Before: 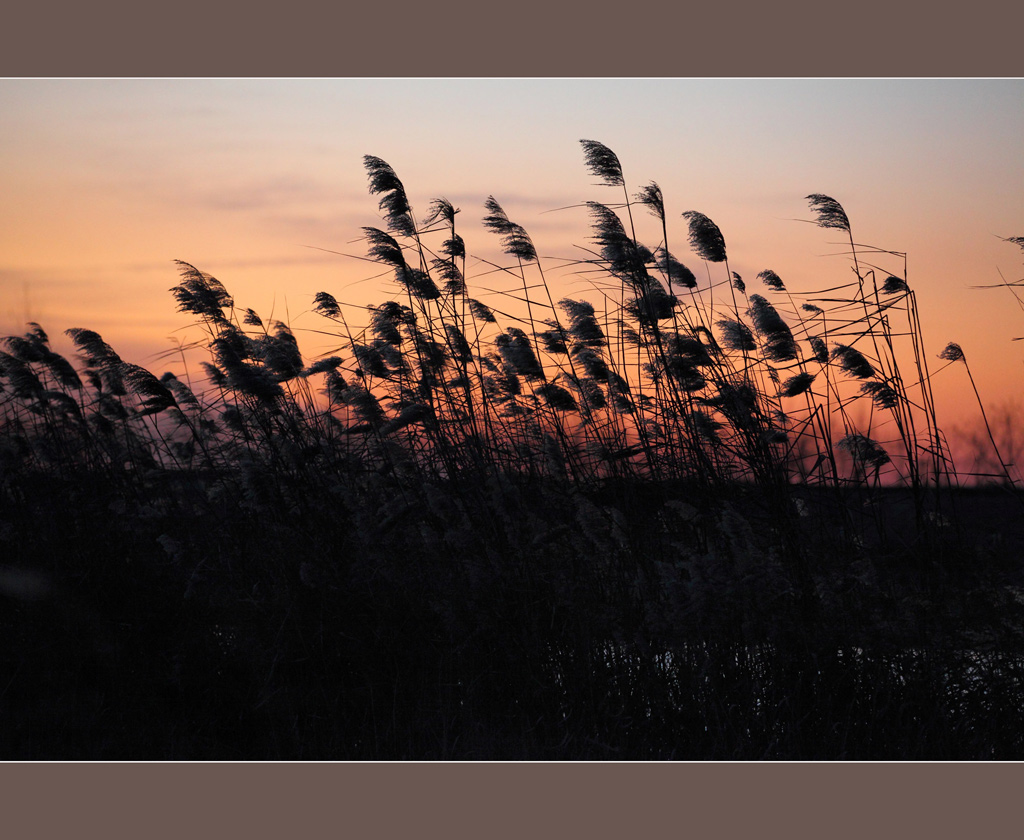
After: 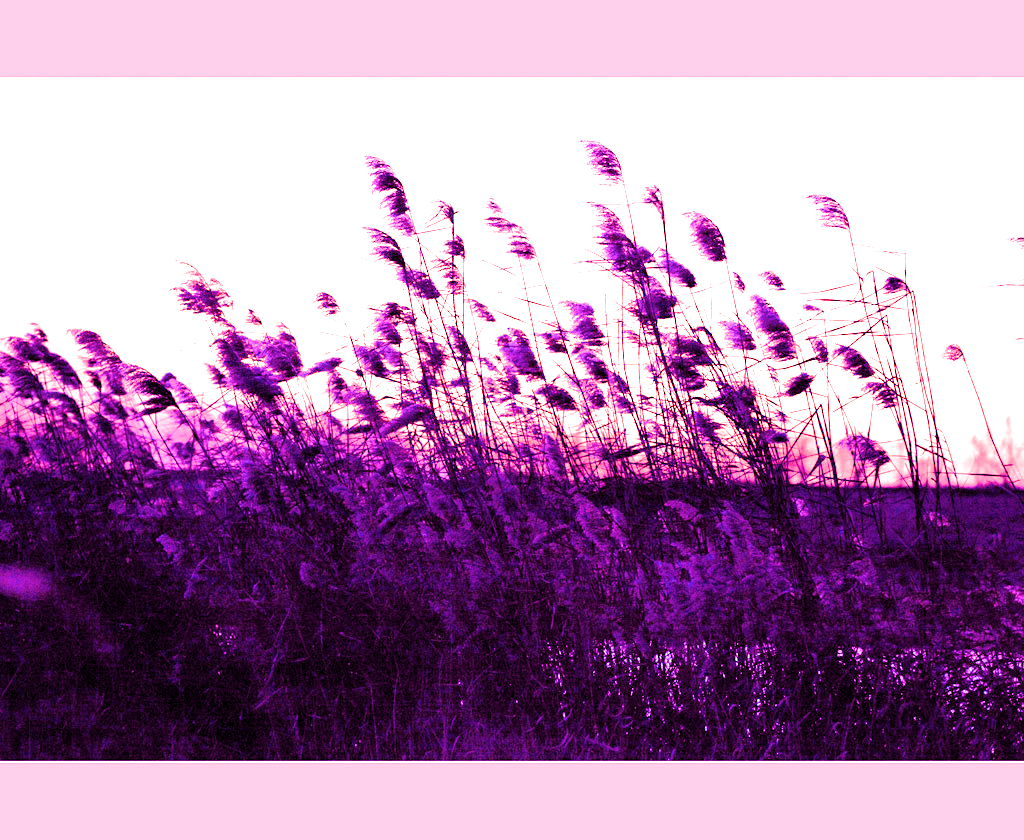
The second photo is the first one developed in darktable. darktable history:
filmic rgb: black relative exposure -7.32 EV, white relative exposure 5.09 EV, hardness 3.2
white balance: red 8, blue 8
